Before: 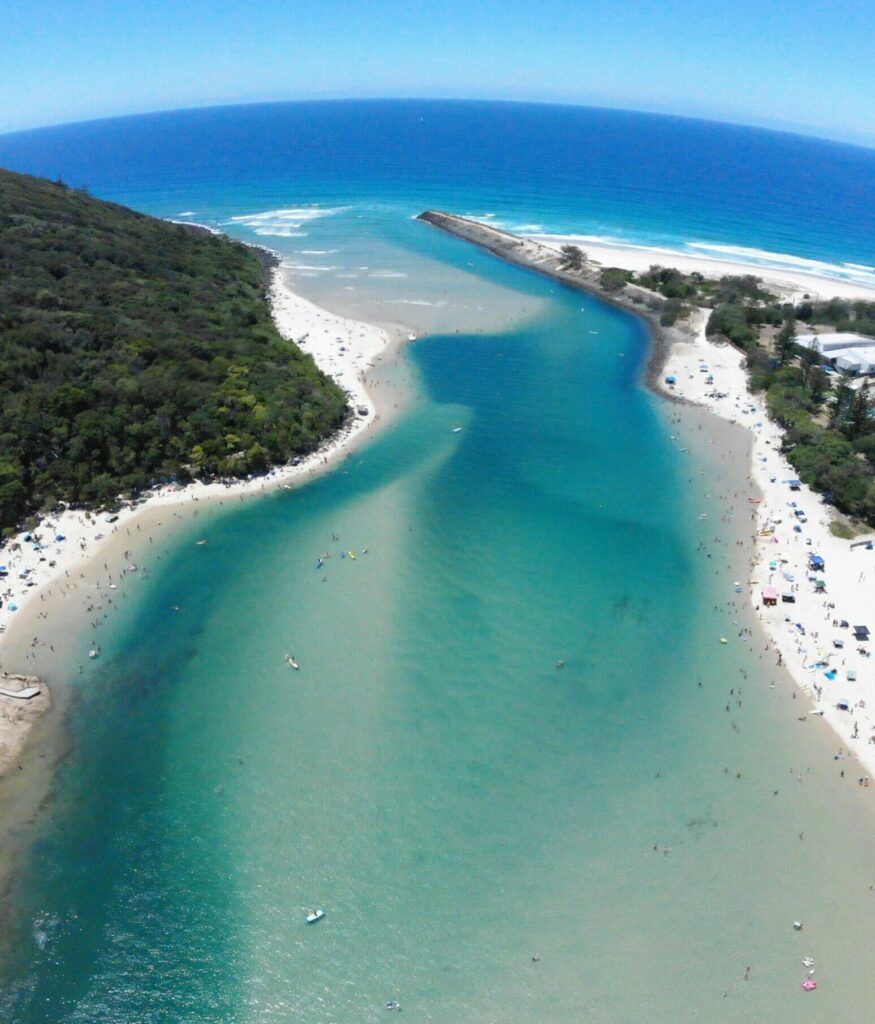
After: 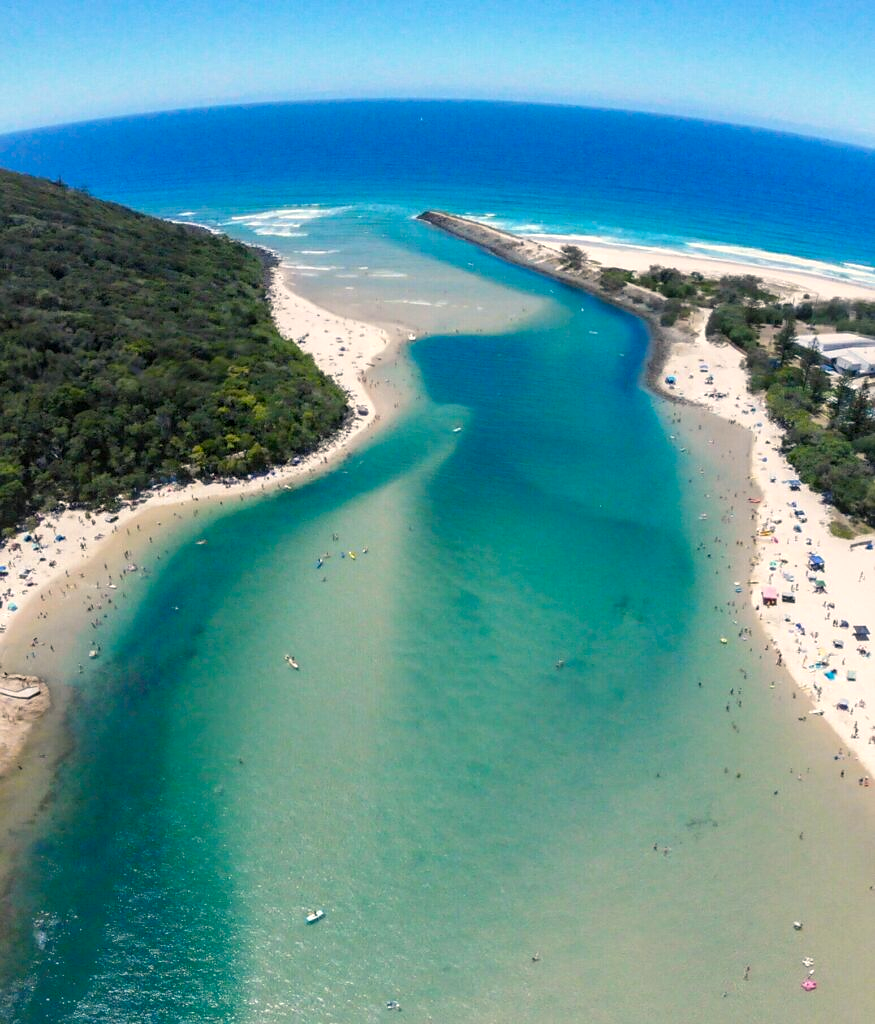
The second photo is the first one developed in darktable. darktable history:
sharpen: radius 0.998, threshold 0.934
local contrast: on, module defaults
exposure: compensate highlight preservation false
color balance rgb: highlights gain › chroma 2.946%, highlights gain › hue 61.33°, perceptual saturation grading › global saturation 29.536%
